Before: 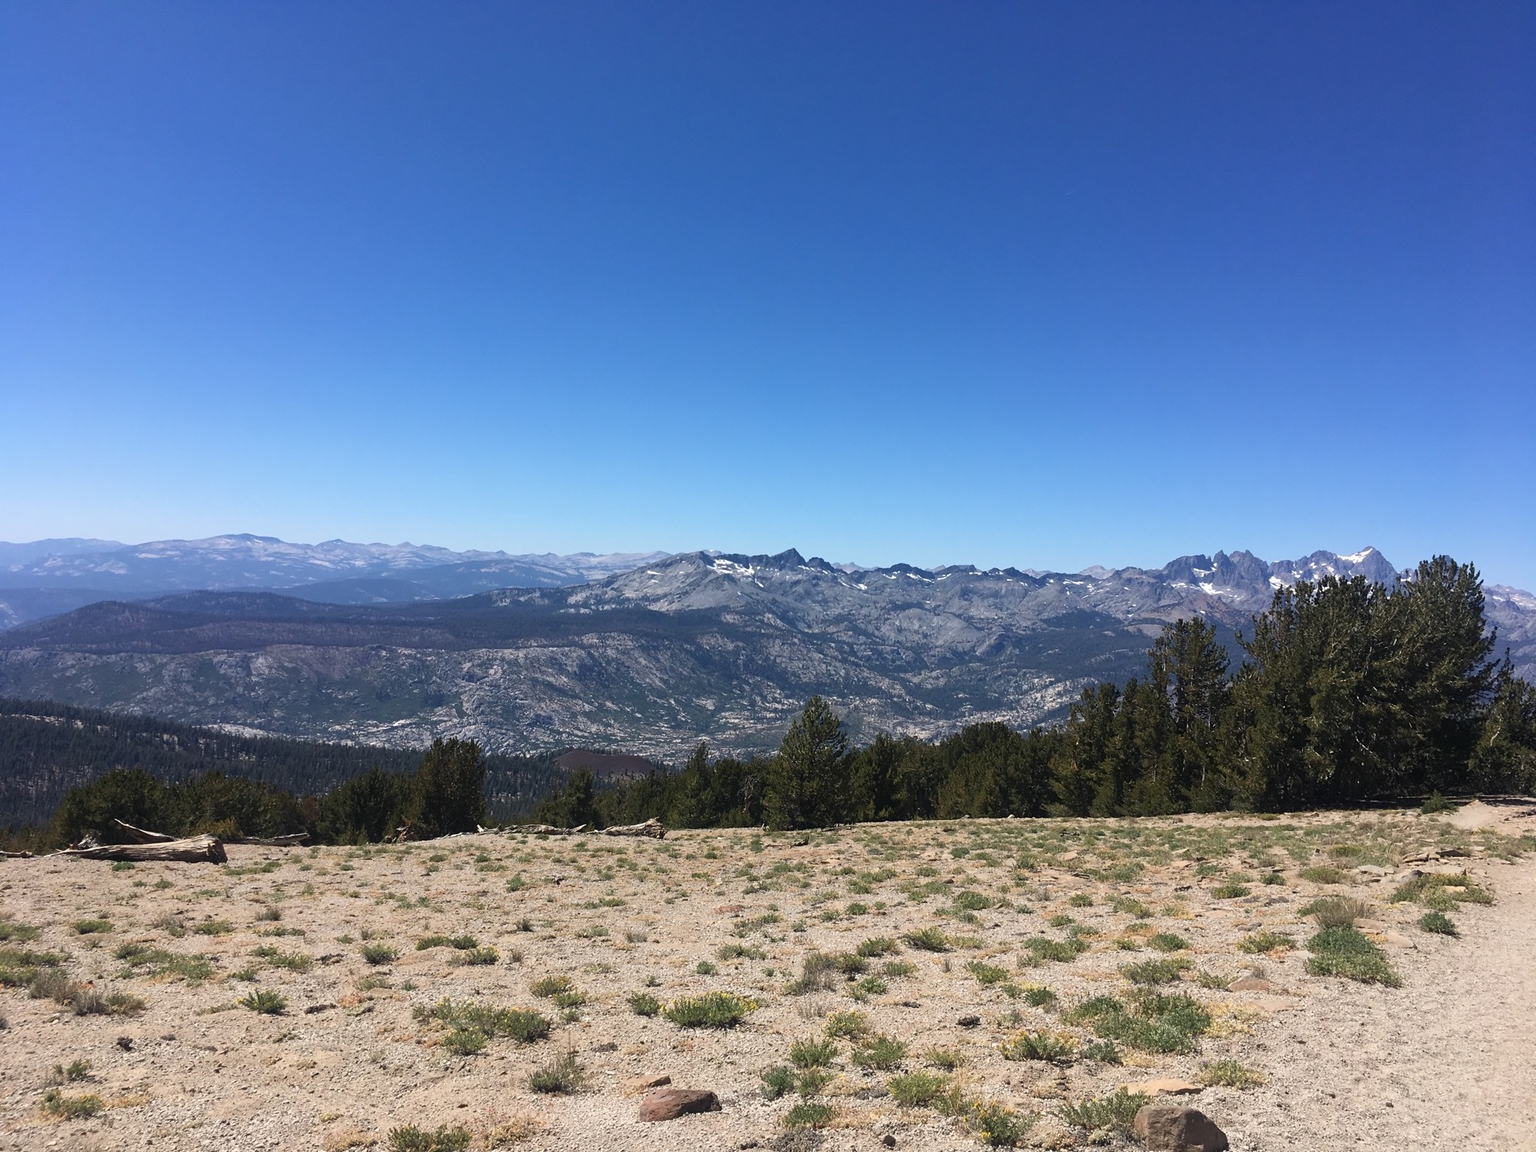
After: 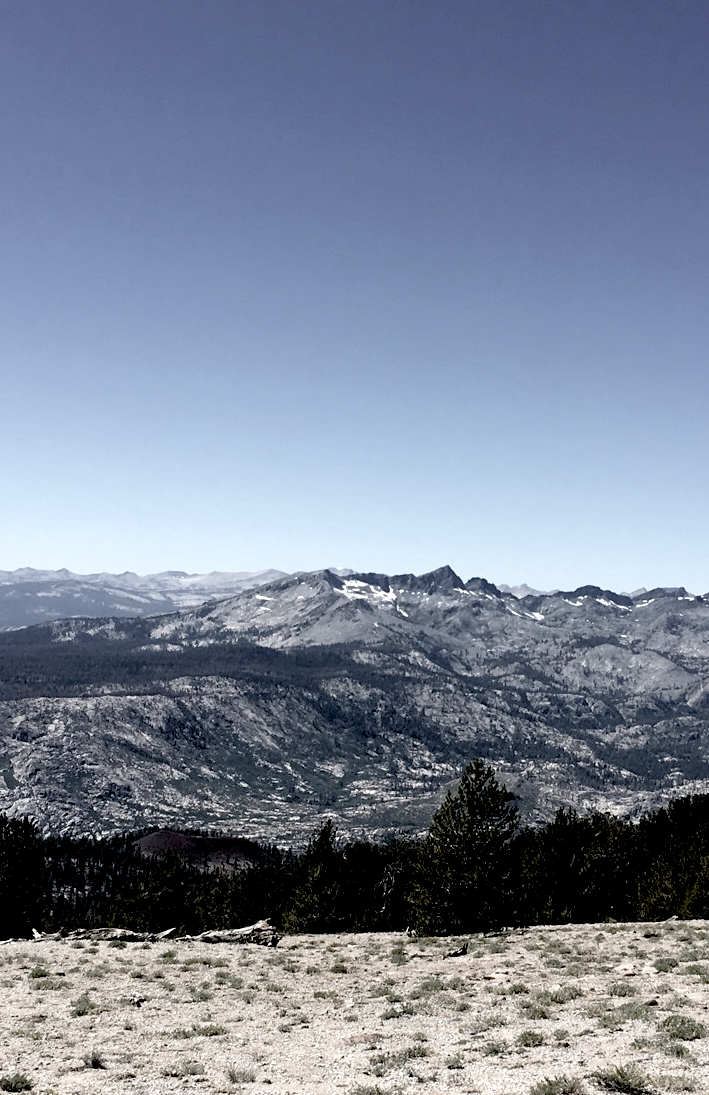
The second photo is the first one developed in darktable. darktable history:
levels: levels [0.016, 0.5, 0.996]
crop and rotate: left 29.476%, top 10.214%, right 35.32%, bottom 17.333%
color zones: curves: ch1 [(0, 0.34) (0.143, 0.164) (0.286, 0.152) (0.429, 0.176) (0.571, 0.173) (0.714, 0.188) (0.857, 0.199) (1, 0.34)]
exposure: black level correction 0.04, exposure 0.5 EV, compensate highlight preservation false
